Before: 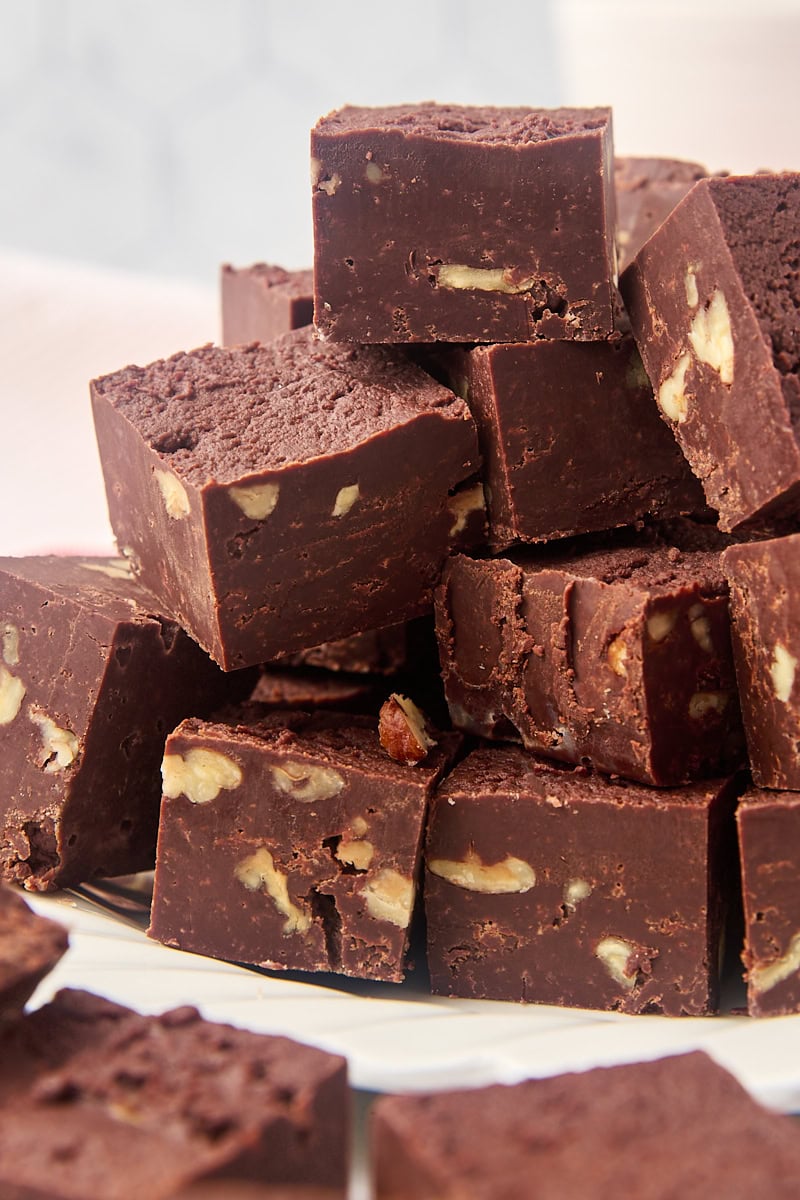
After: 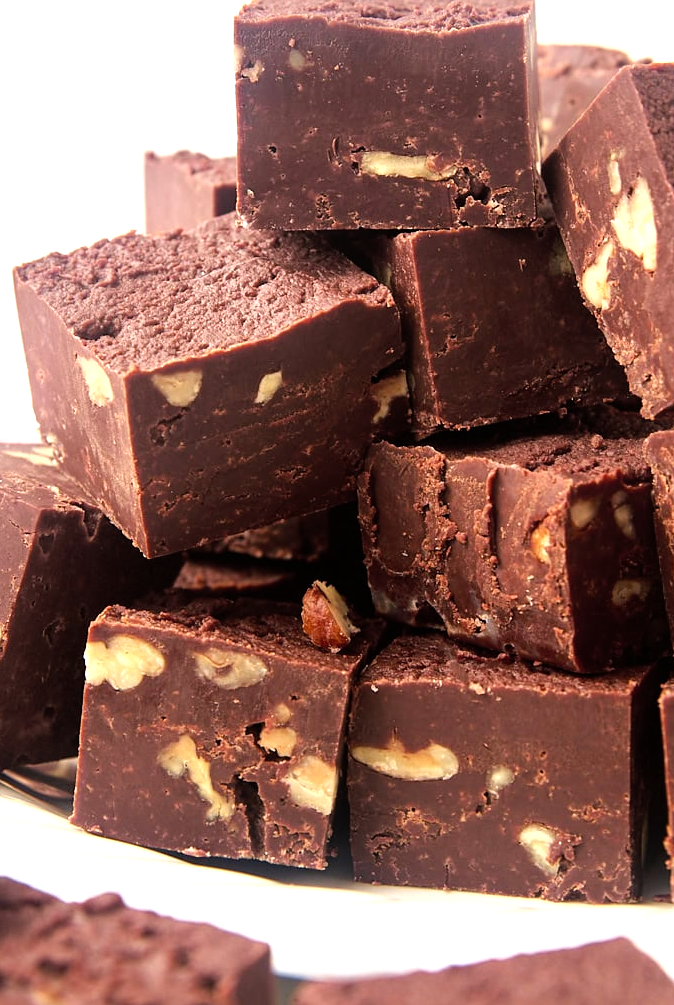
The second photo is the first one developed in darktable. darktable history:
shadows and highlights: shadows 25.36, highlights -25.34
exposure: exposure -0.028 EV, compensate highlight preservation false
tone equalizer: -8 EV -0.769 EV, -7 EV -0.708 EV, -6 EV -0.64 EV, -5 EV -0.381 EV, -3 EV 0.393 EV, -2 EV 0.6 EV, -1 EV 0.682 EV, +0 EV 0.763 EV
crop and rotate: left 9.664%, top 9.424%, right 5.966%, bottom 6.758%
